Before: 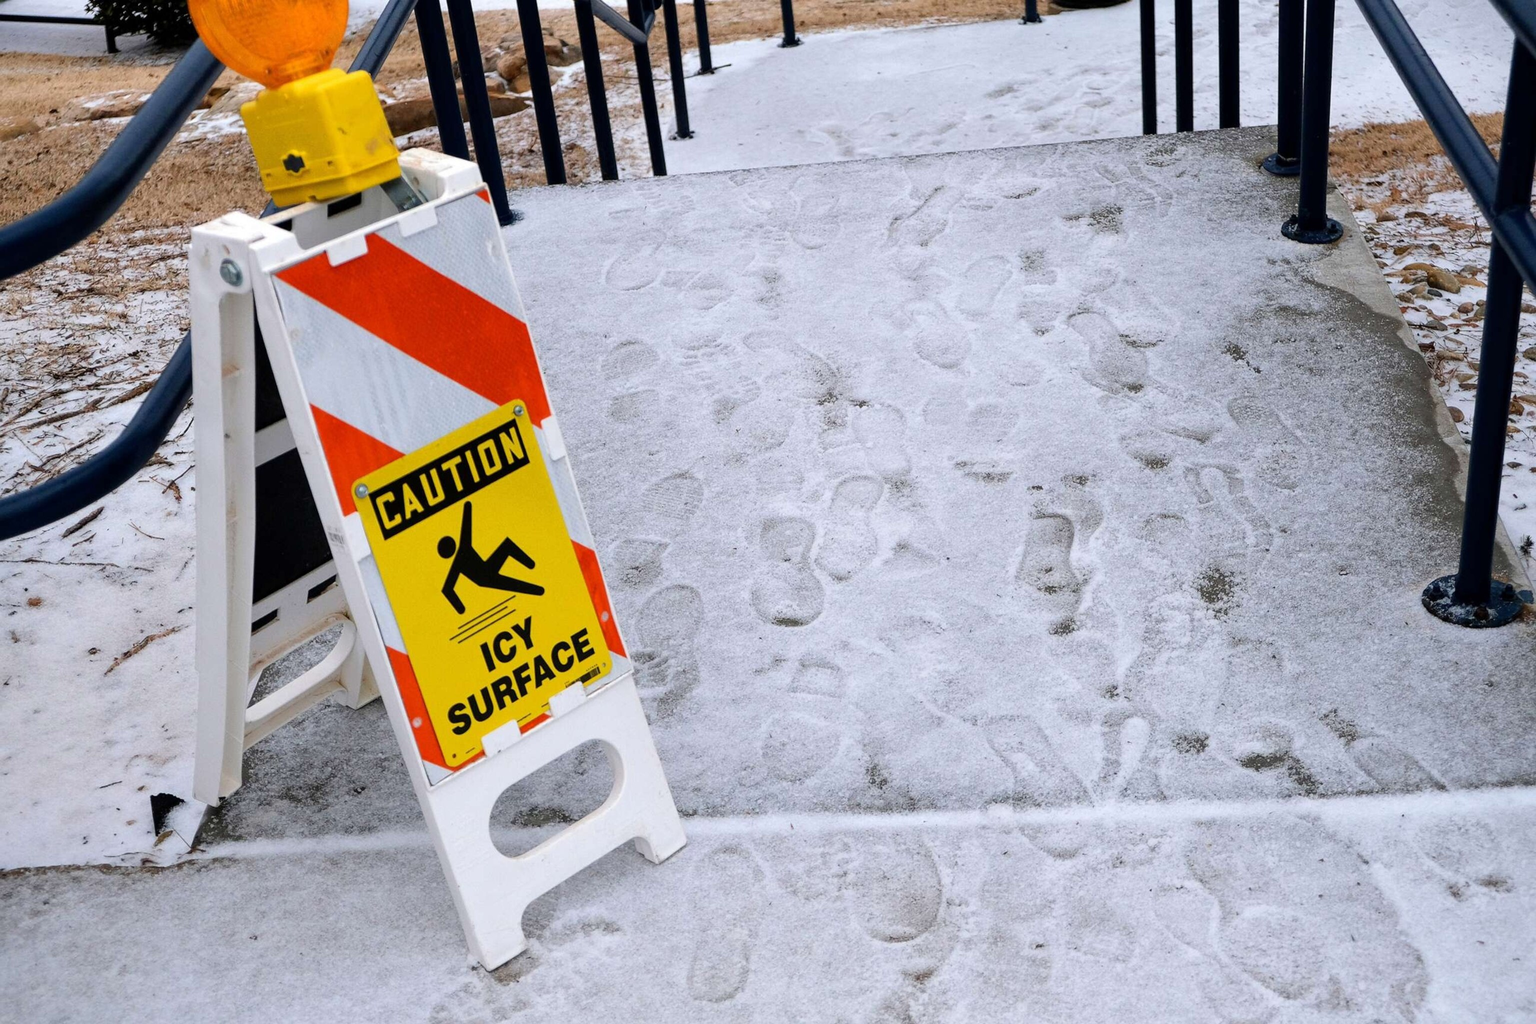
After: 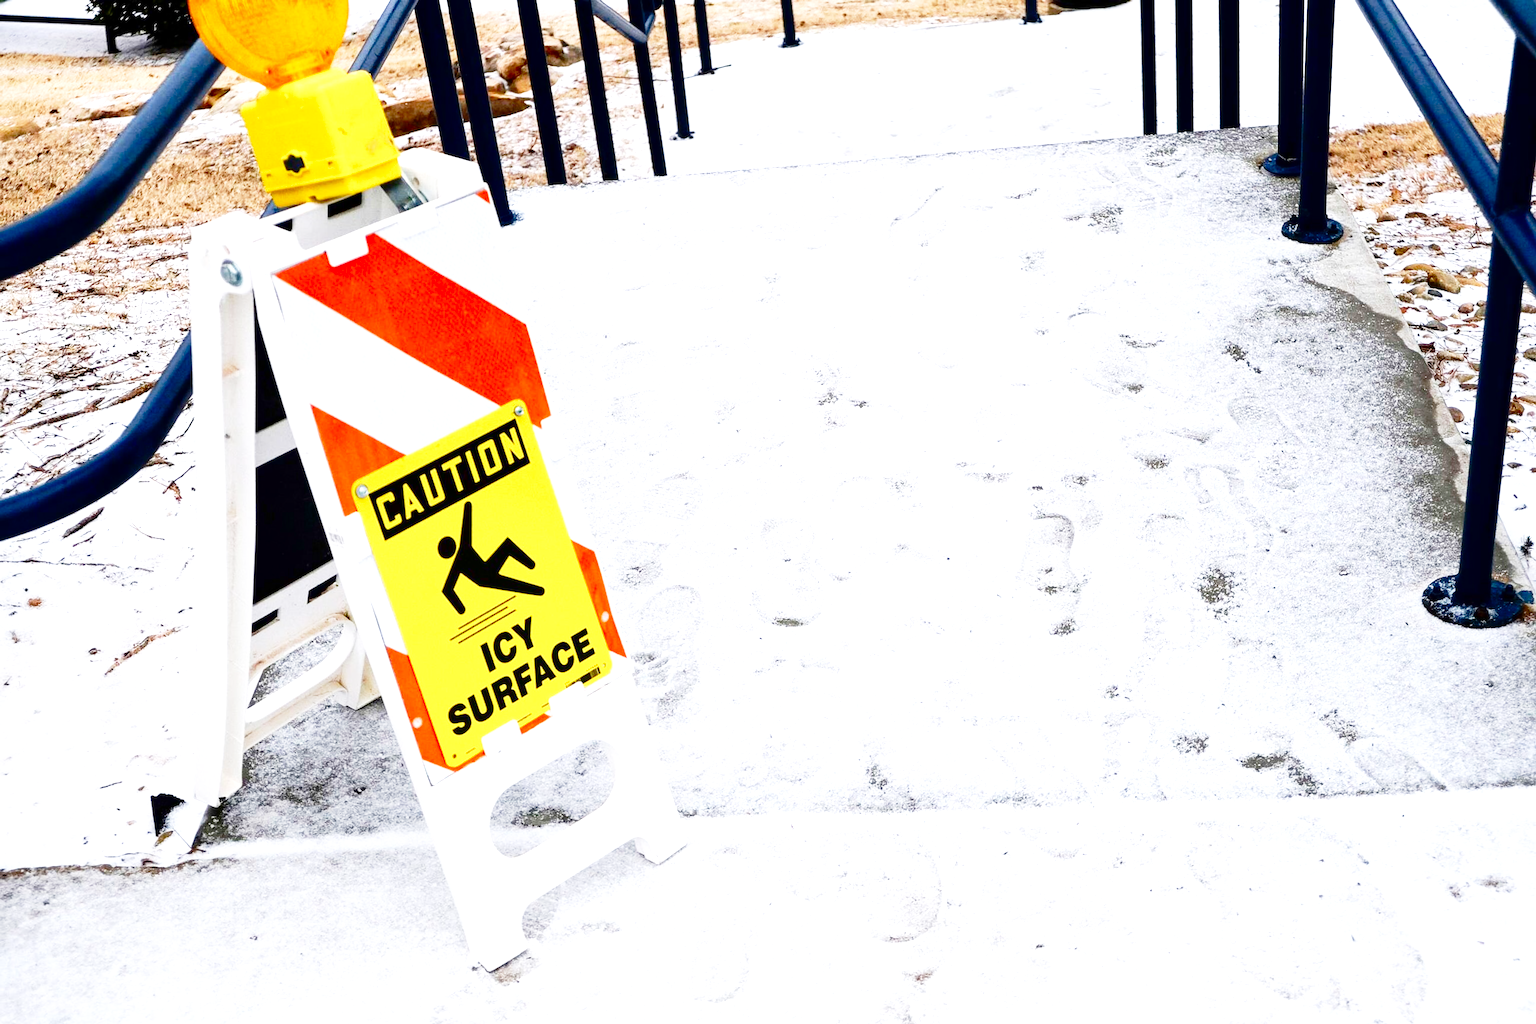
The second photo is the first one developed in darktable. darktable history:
contrast brightness saturation: brightness -0.25, saturation 0.2
exposure: exposure 1.137 EV, compensate highlight preservation false
base curve: curves: ch0 [(0, 0) (0.028, 0.03) (0.121, 0.232) (0.46, 0.748) (0.859, 0.968) (1, 1)], preserve colors none
